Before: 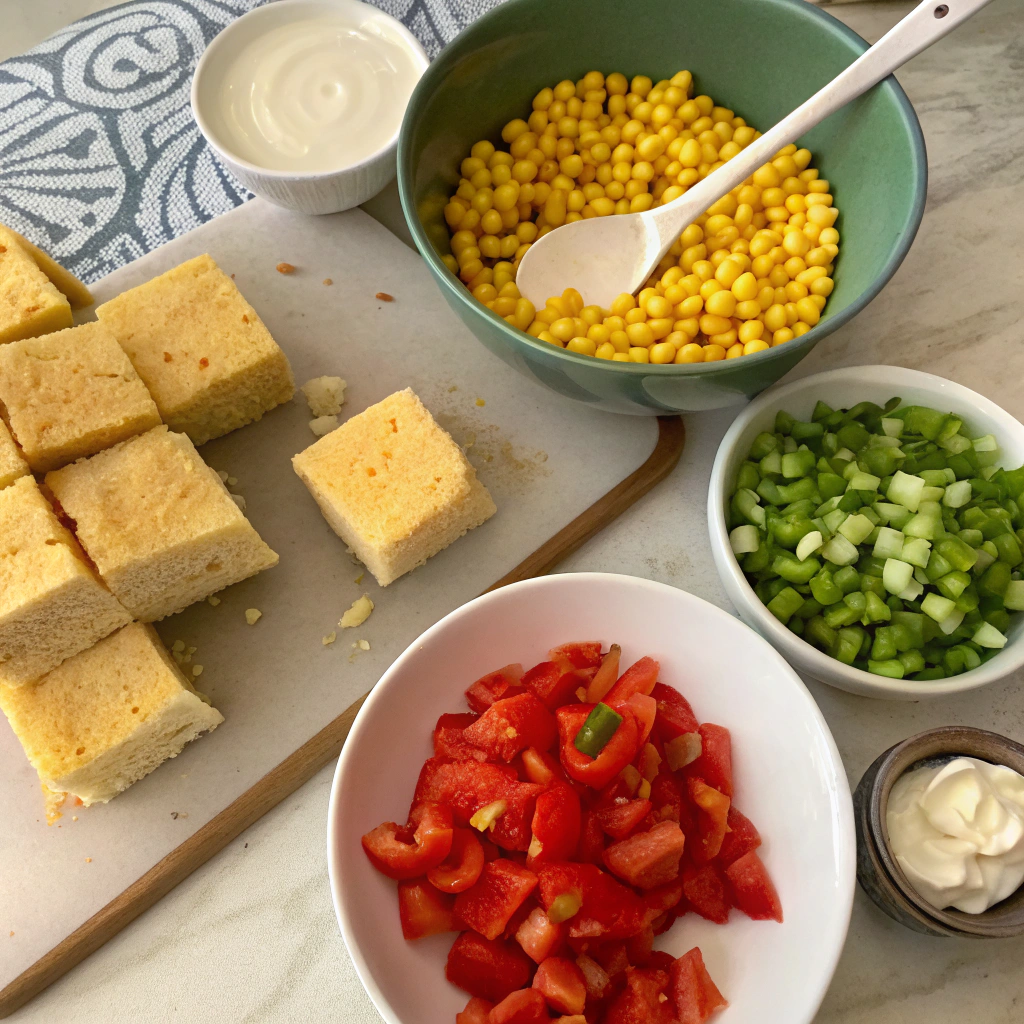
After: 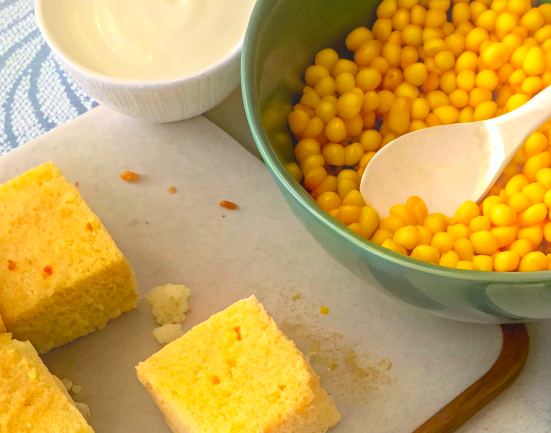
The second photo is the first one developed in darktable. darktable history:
local contrast: on, module defaults
crop: left 15.306%, top 9.065%, right 30.789%, bottom 48.638%
contrast brightness saturation: saturation 0.5
bloom: on, module defaults
